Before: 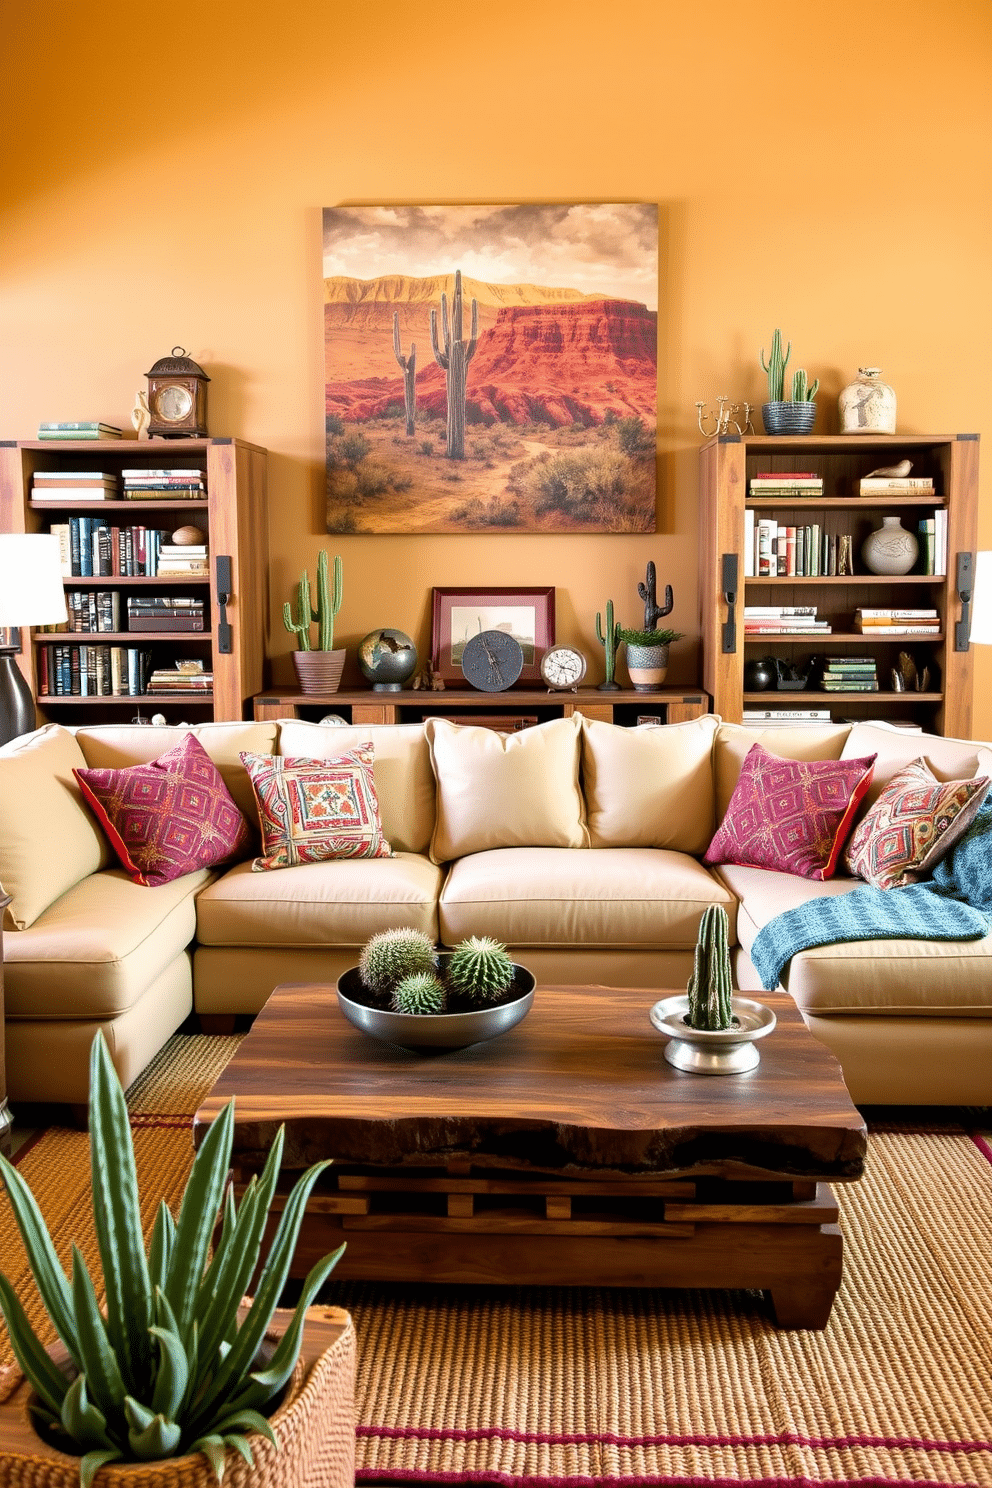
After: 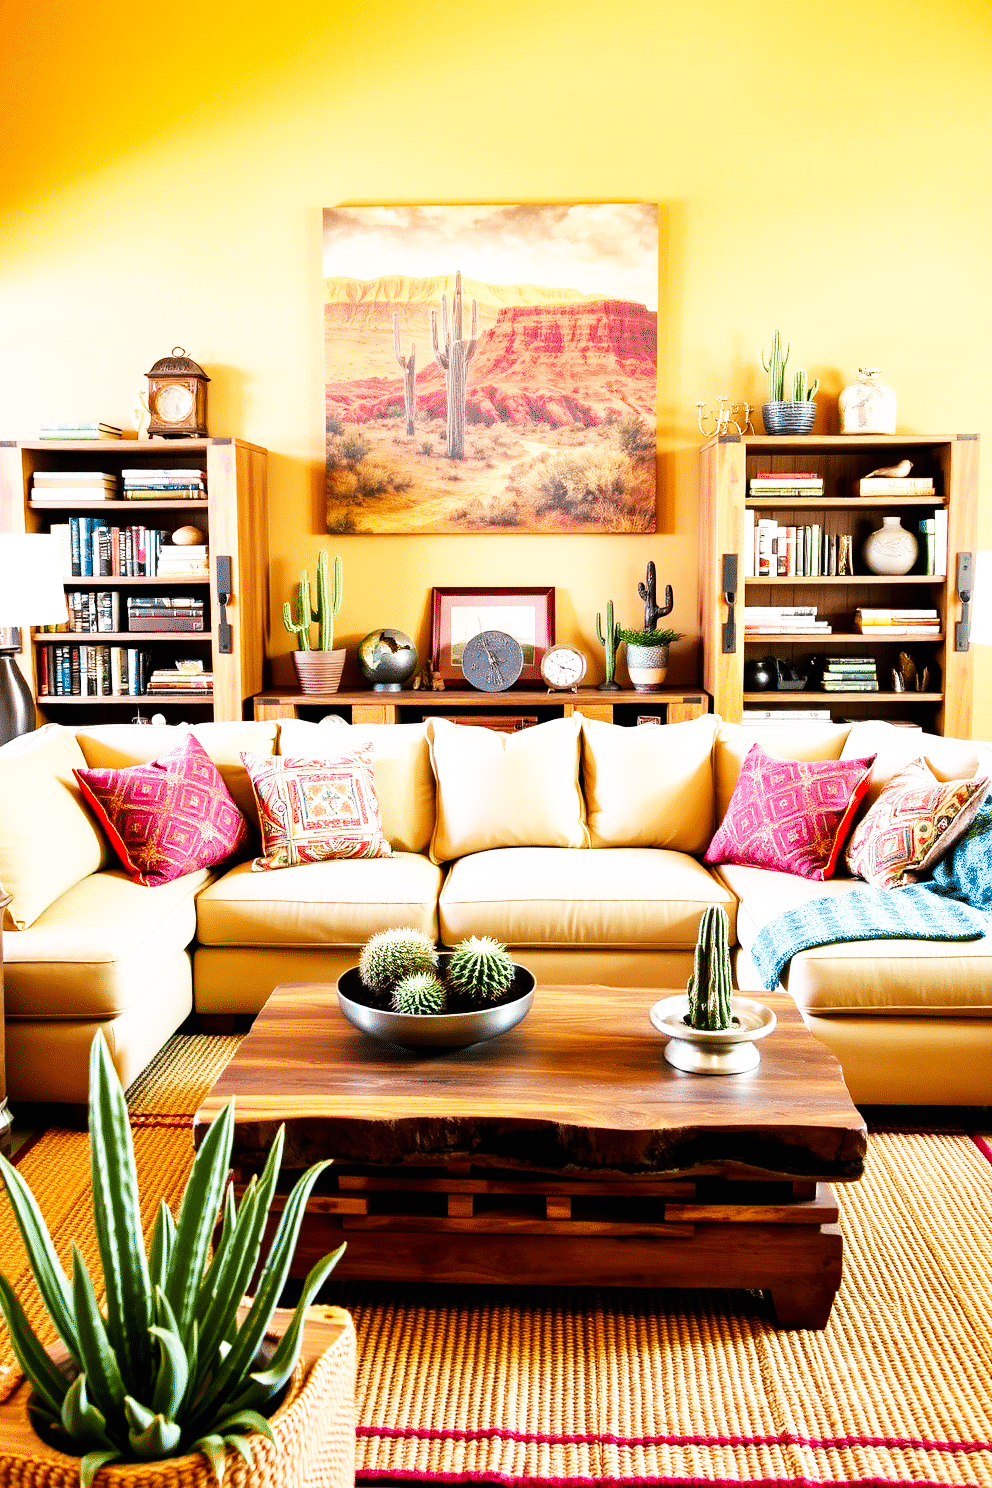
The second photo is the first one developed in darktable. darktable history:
base curve: curves: ch0 [(0, 0) (0.007, 0.004) (0.027, 0.03) (0.046, 0.07) (0.207, 0.54) (0.442, 0.872) (0.673, 0.972) (1, 1)], preserve colors none
white balance: emerald 1
